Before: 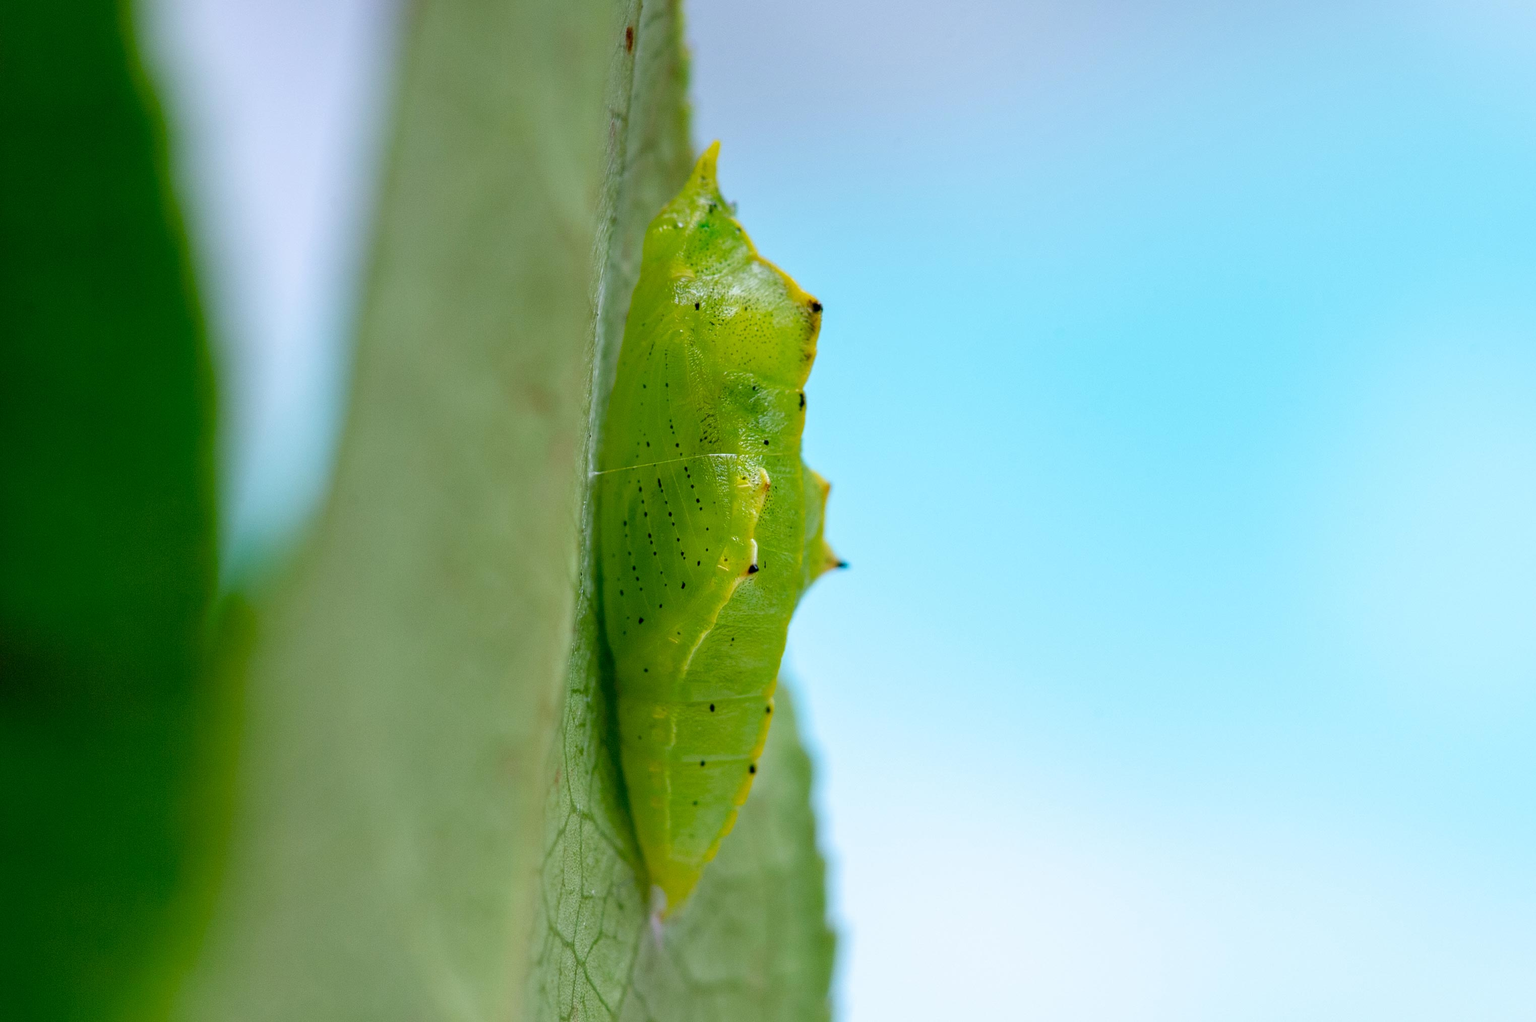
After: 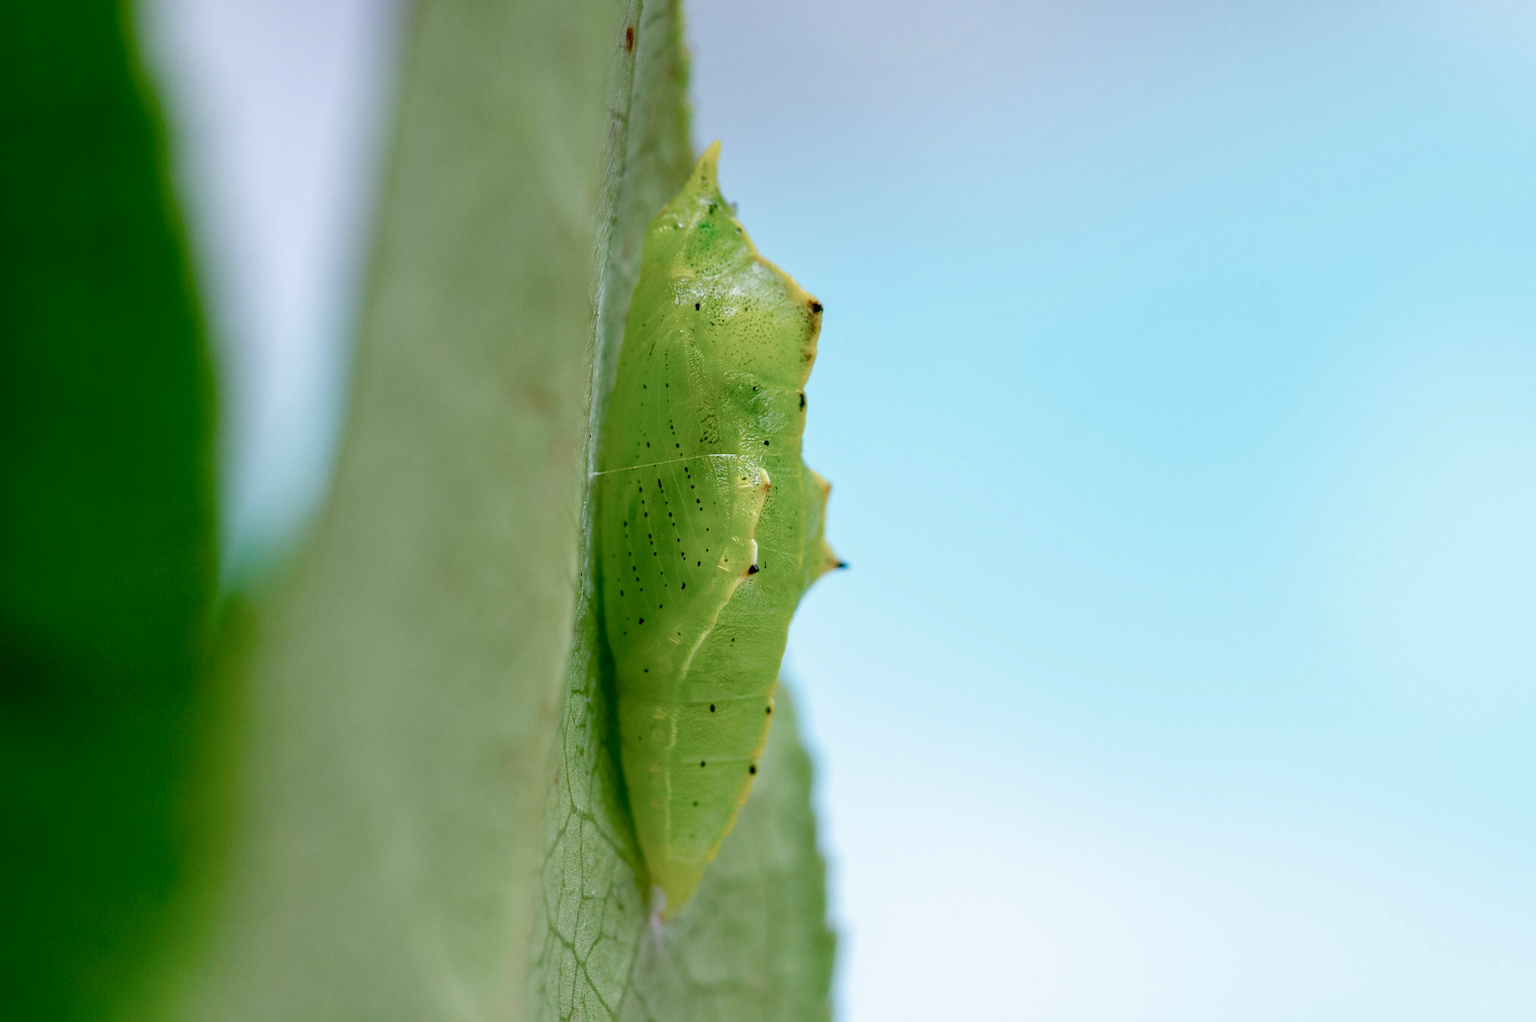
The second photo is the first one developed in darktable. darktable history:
color balance rgb: perceptual saturation grading › global saturation -10.59%, perceptual saturation grading › highlights -26.515%, perceptual saturation grading › shadows 21.548%, global vibrance 14.743%
tone equalizer: -8 EV 0.072 EV, edges refinement/feathering 500, mask exposure compensation -1.57 EV, preserve details no
